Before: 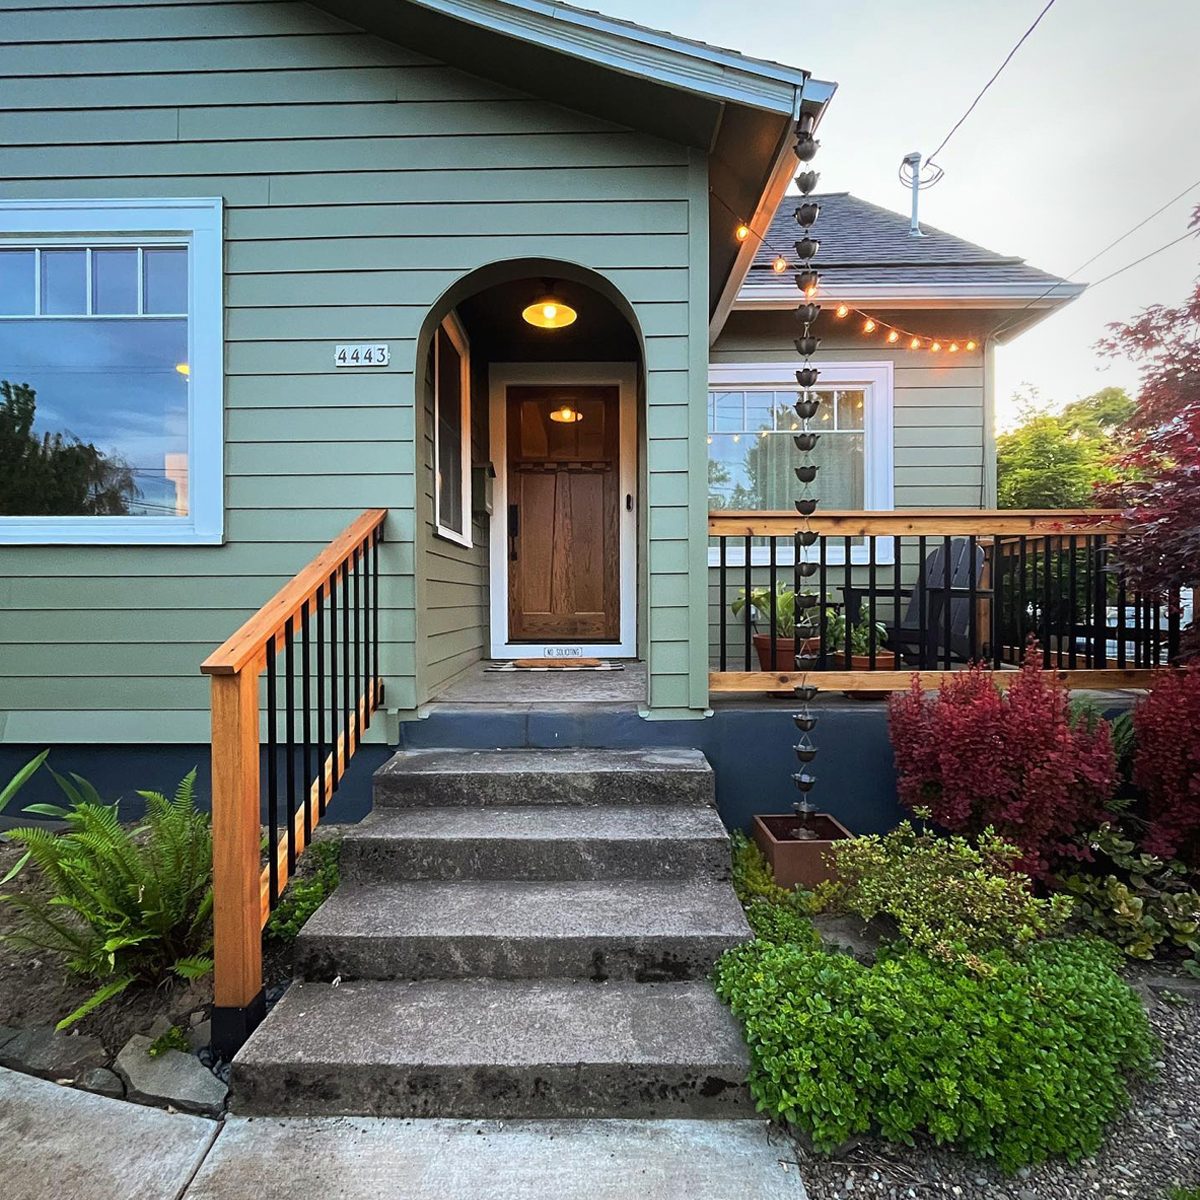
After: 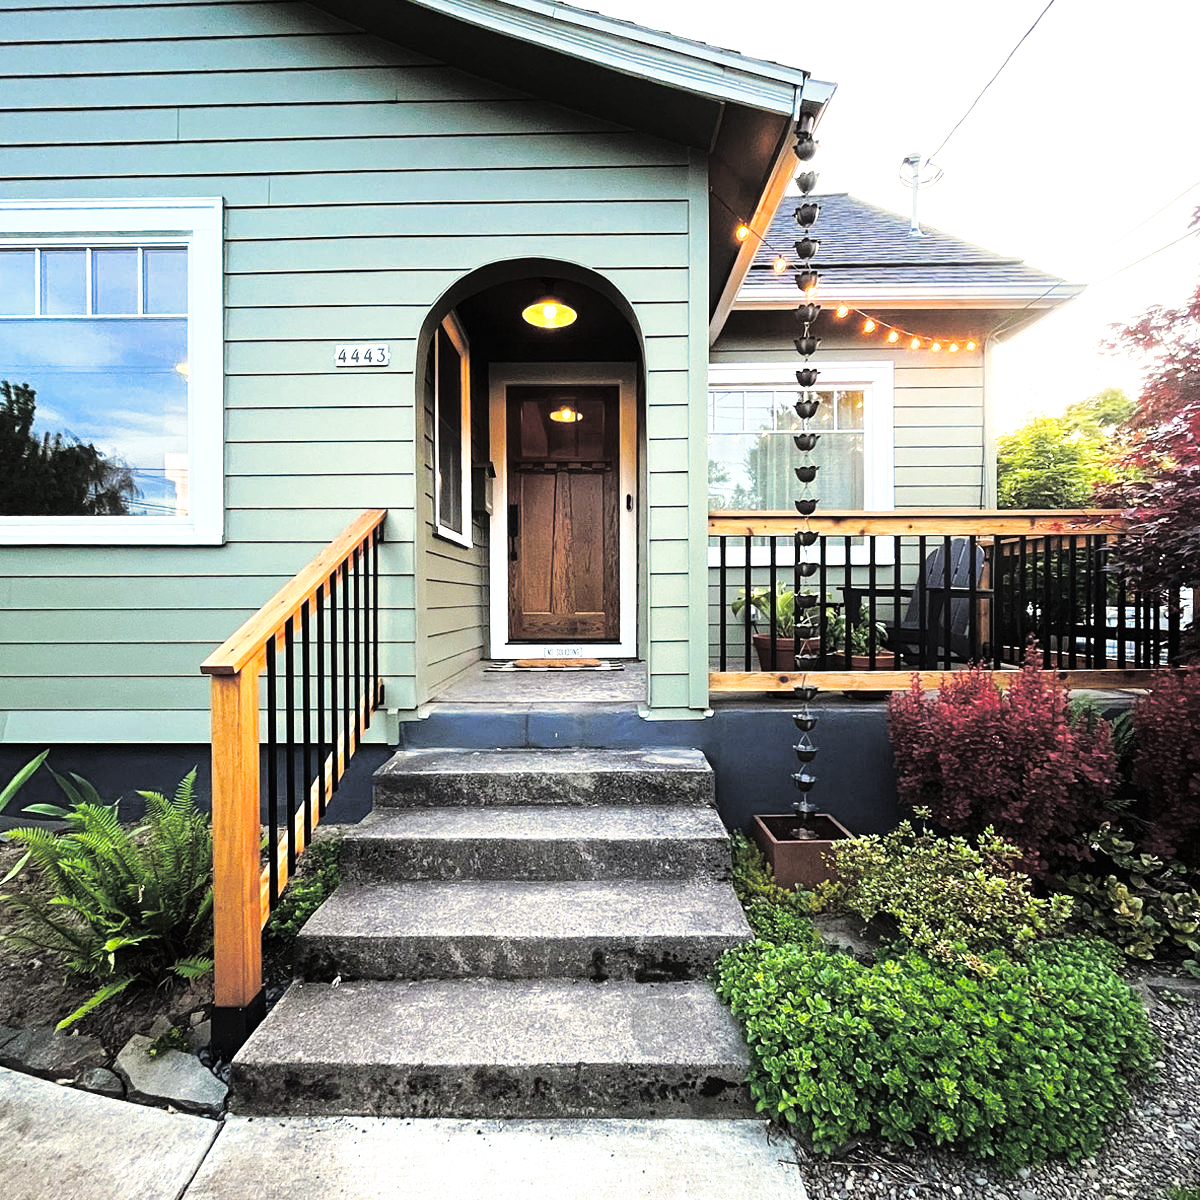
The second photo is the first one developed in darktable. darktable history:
levels: levels [0, 0.474, 0.947]
base curve: curves: ch0 [(0, 0) (0.036, 0.025) (0.121, 0.166) (0.206, 0.329) (0.605, 0.79) (1, 1)], preserve colors none
exposure: exposure 0.29 EV, compensate highlight preservation false
split-toning: shadows › hue 43.2°, shadows › saturation 0, highlights › hue 50.4°, highlights › saturation 1
